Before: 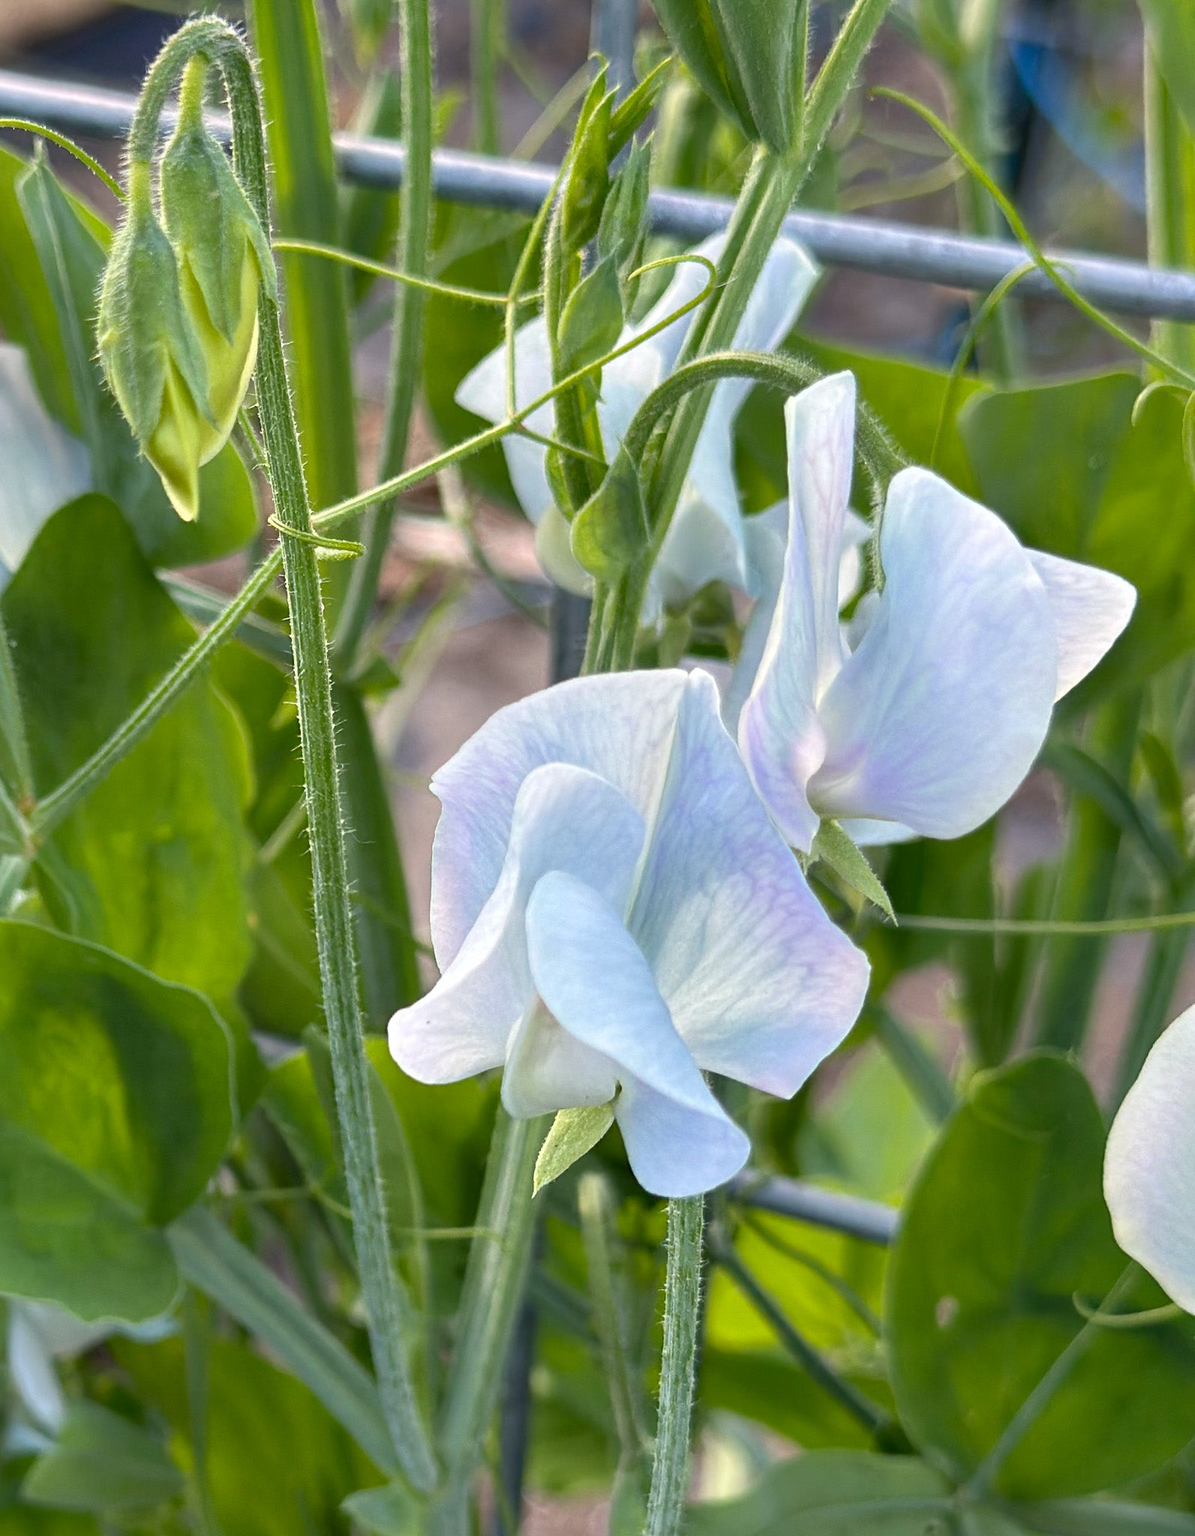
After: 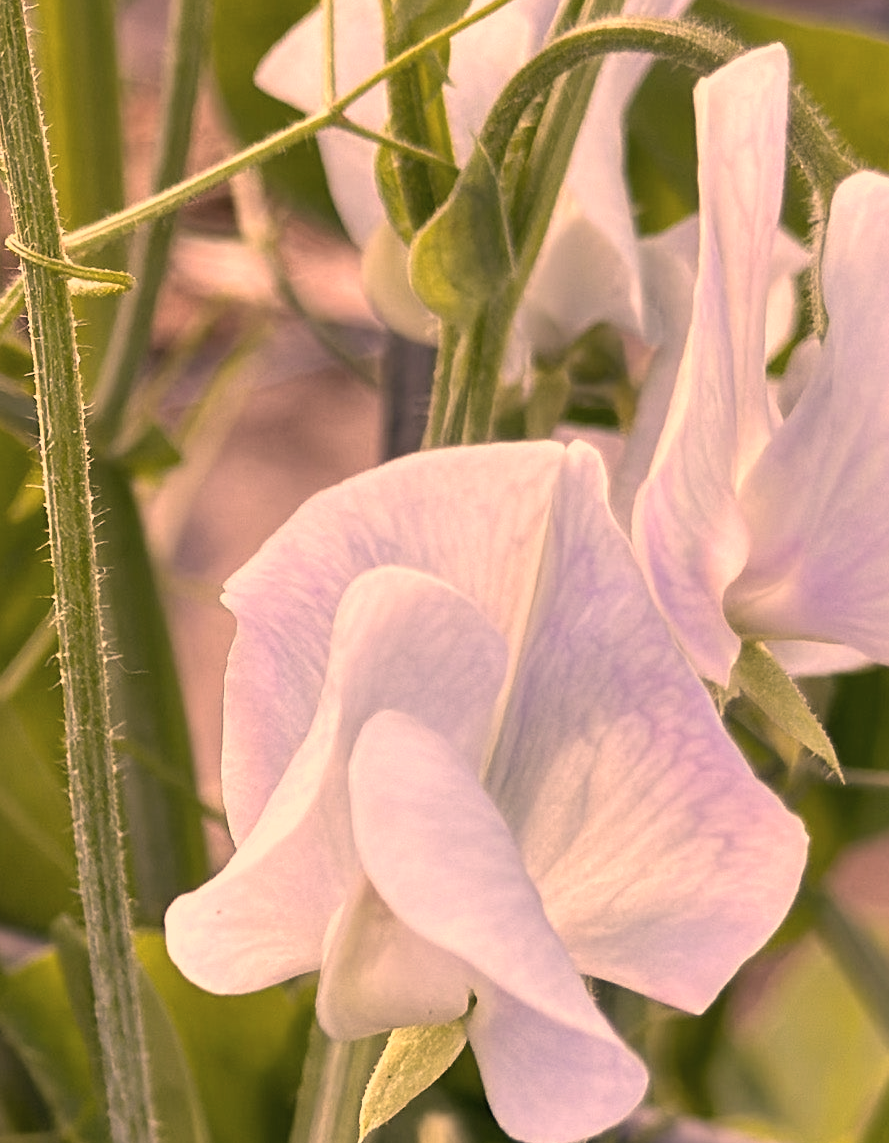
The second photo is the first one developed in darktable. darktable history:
color correction: highlights a* 40, highlights b* 40, saturation 0.69
tone equalizer: on, module defaults
crop and rotate: left 22.13%, top 22.054%, right 22.026%, bottom 22.102%
